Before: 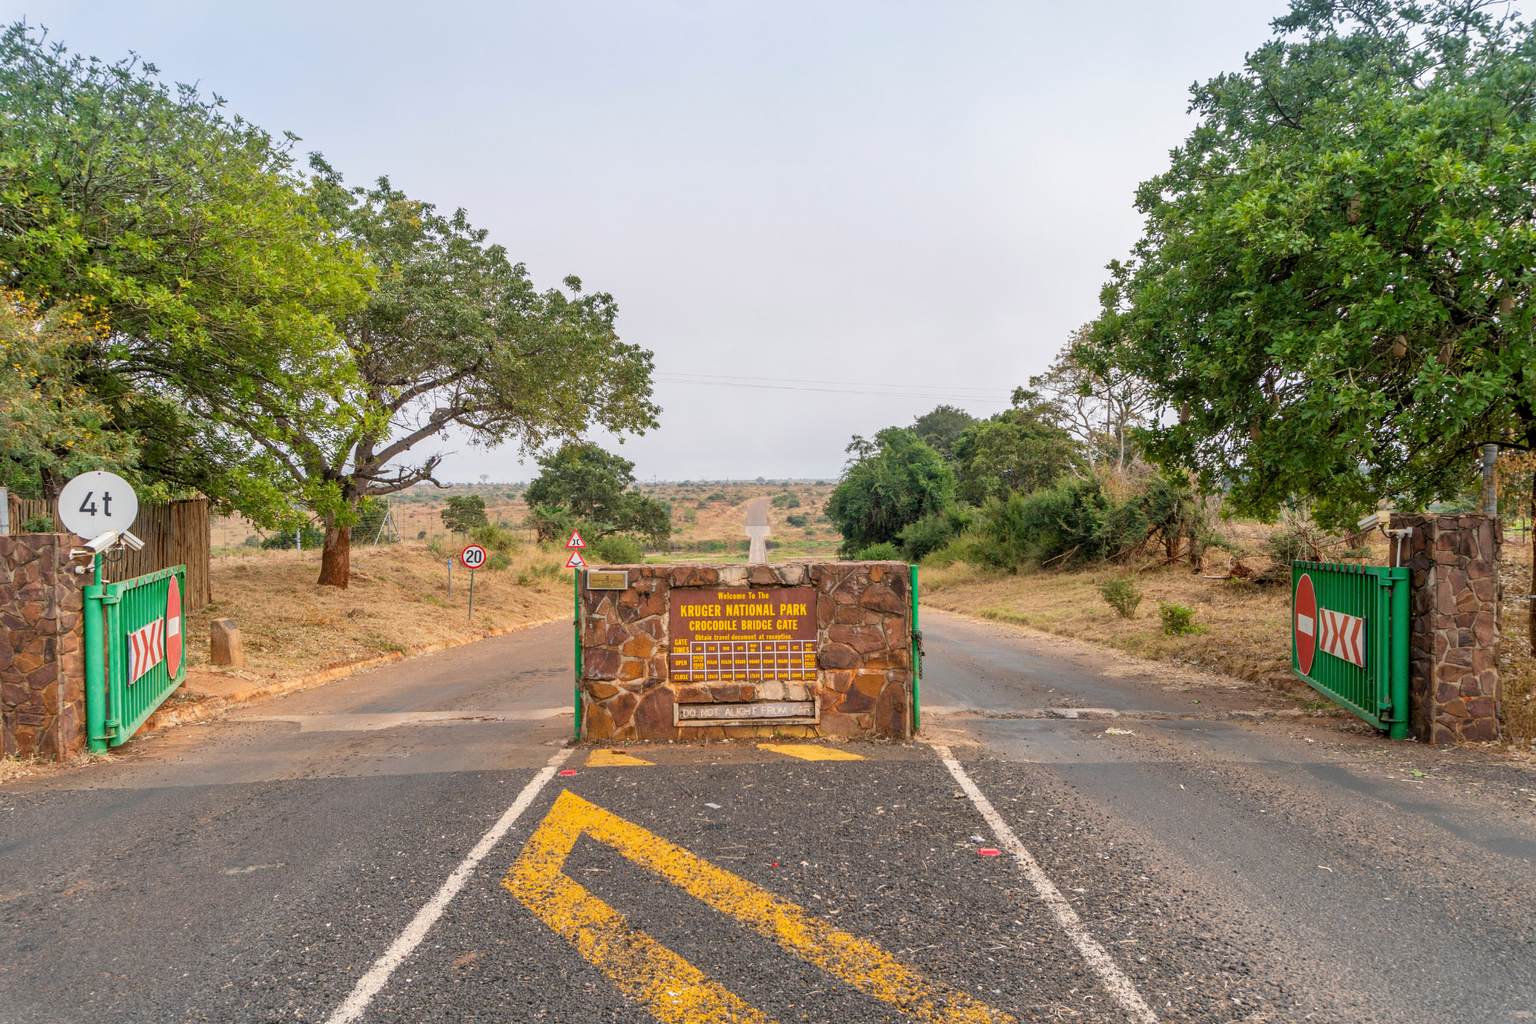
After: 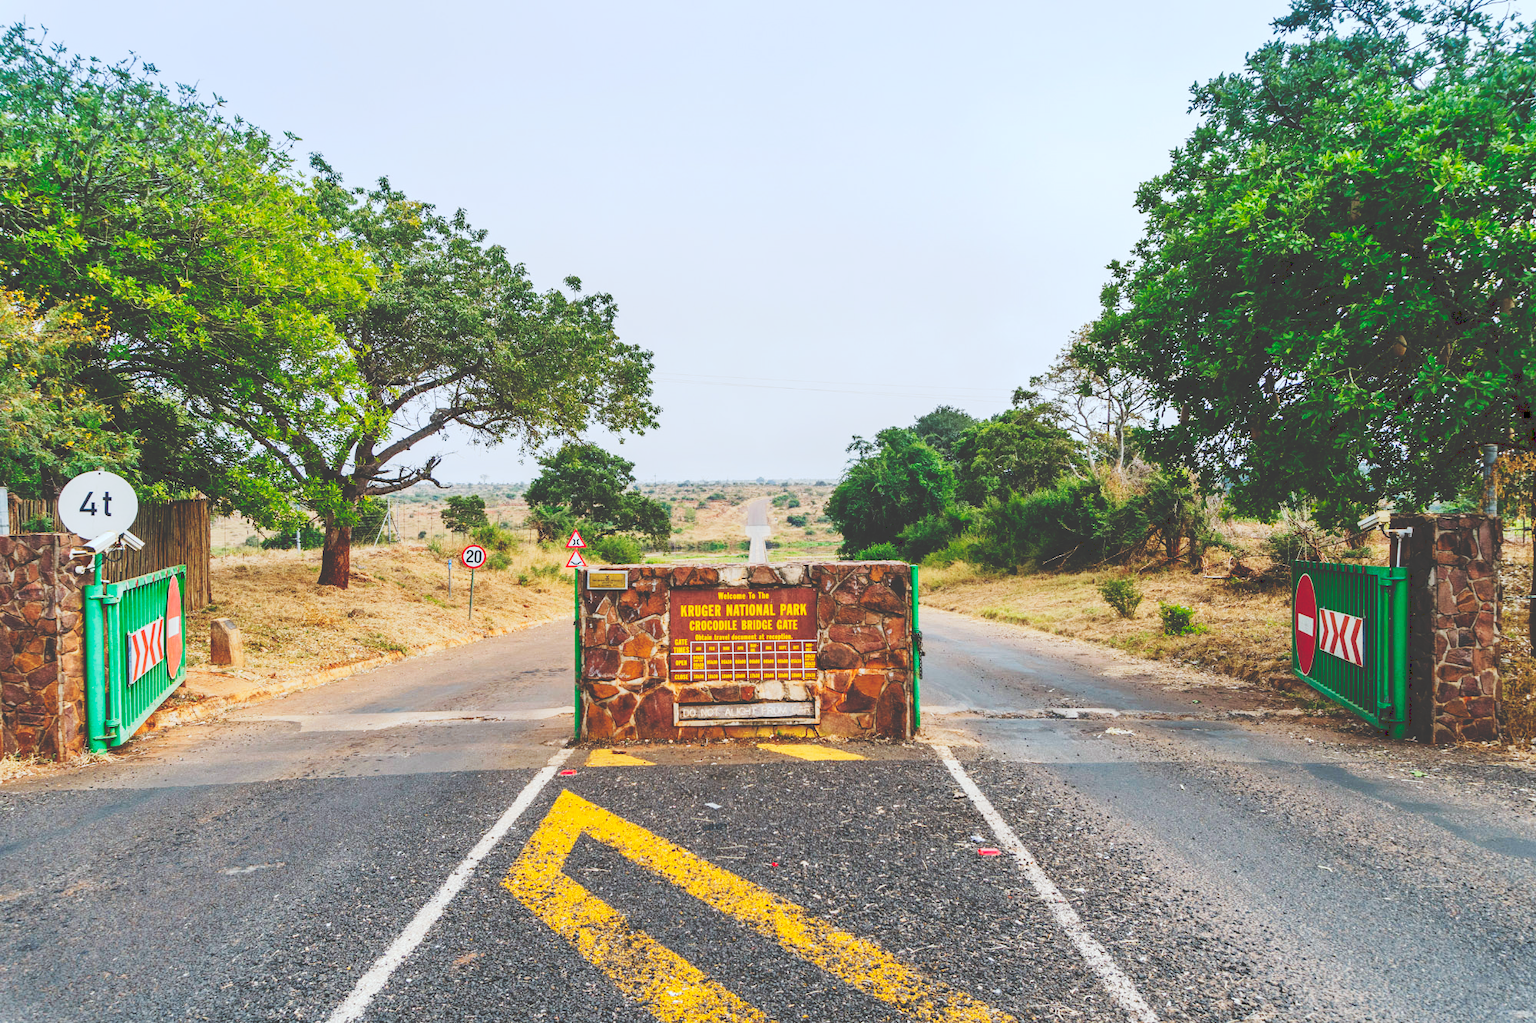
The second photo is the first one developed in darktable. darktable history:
color calibration: illuminant Planckian (black body), x 0.368, y 0.361, temperature 4275.92 K
tone curve: curves: ch0 [(0, 0) (0.003, 0.231) (0.011, 0.231) (0.025, 0.231) (0.044, 0.231) (0.069, 0.231) (0.1, 0.234) (0.136, 0.239) (0.177, 0.243) (0.224, 0.247) (0.277, 0.265) (0.335, 0.311) (0.399, 0.389) (0.468, 0.507) (0.543, 0.634) (0.623, 0.74) (0.709, 0.83) (0.801, 0.889) (0.898, 0.93) (1, 1)], preserve colors none
